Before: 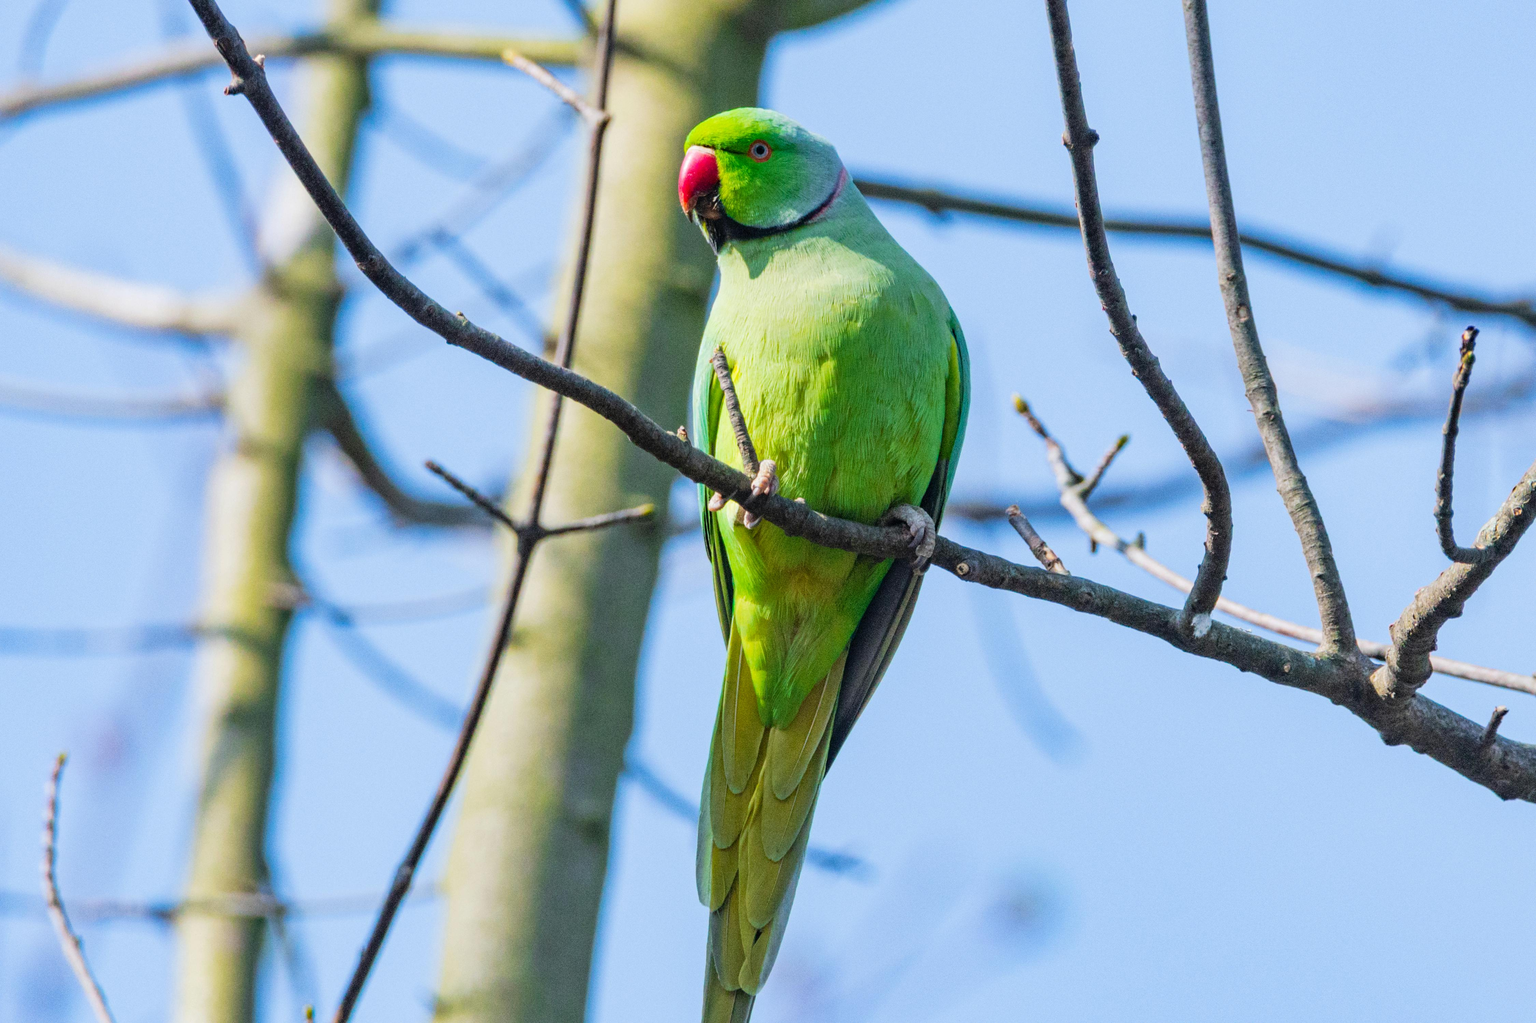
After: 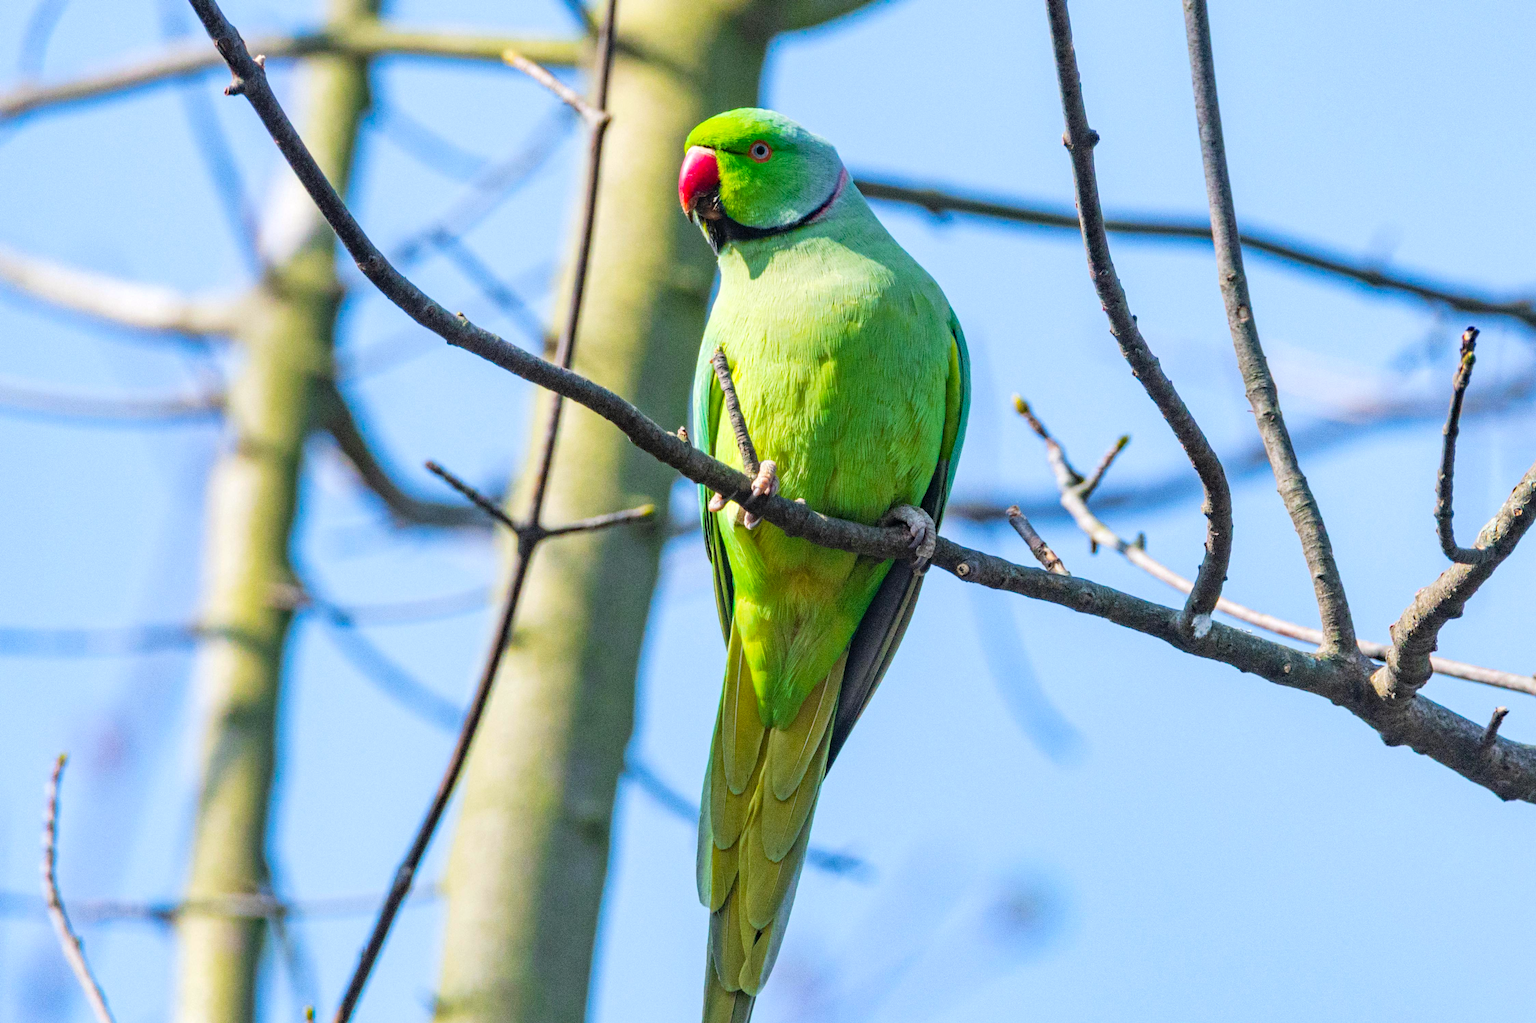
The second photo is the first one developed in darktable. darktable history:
haze removal: compatibility mode true, adaptive false
exposure: exposure 0.203 EV, compensate exposure bias true, compensate highlight preservation false
